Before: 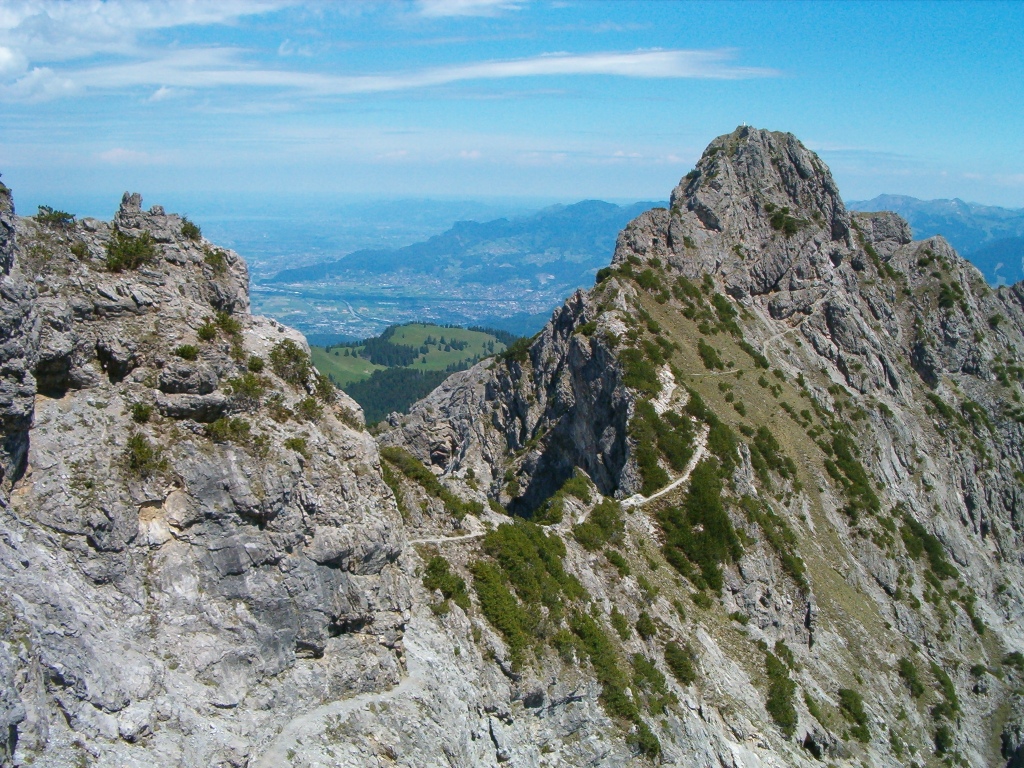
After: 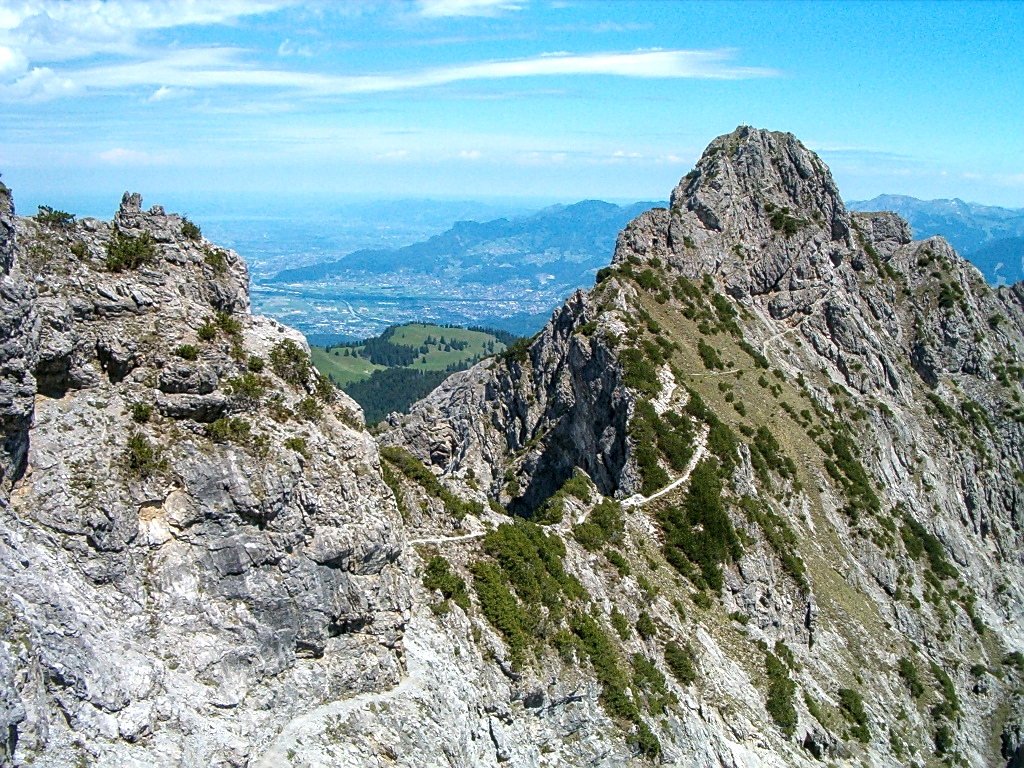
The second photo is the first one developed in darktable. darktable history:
local contrast: detail 130%
tone equalizer: -8 EV -0.447 EV, -7 EV -0.38 EV, -6 EV -0.373 EV, -5 EV -0.22 EV, -3 EV 0.239 EV, -2 EV 0.335 EV, -1 EV 0.406 EV, +0 EV 0.423 EV
sharpen: on, module defaults
